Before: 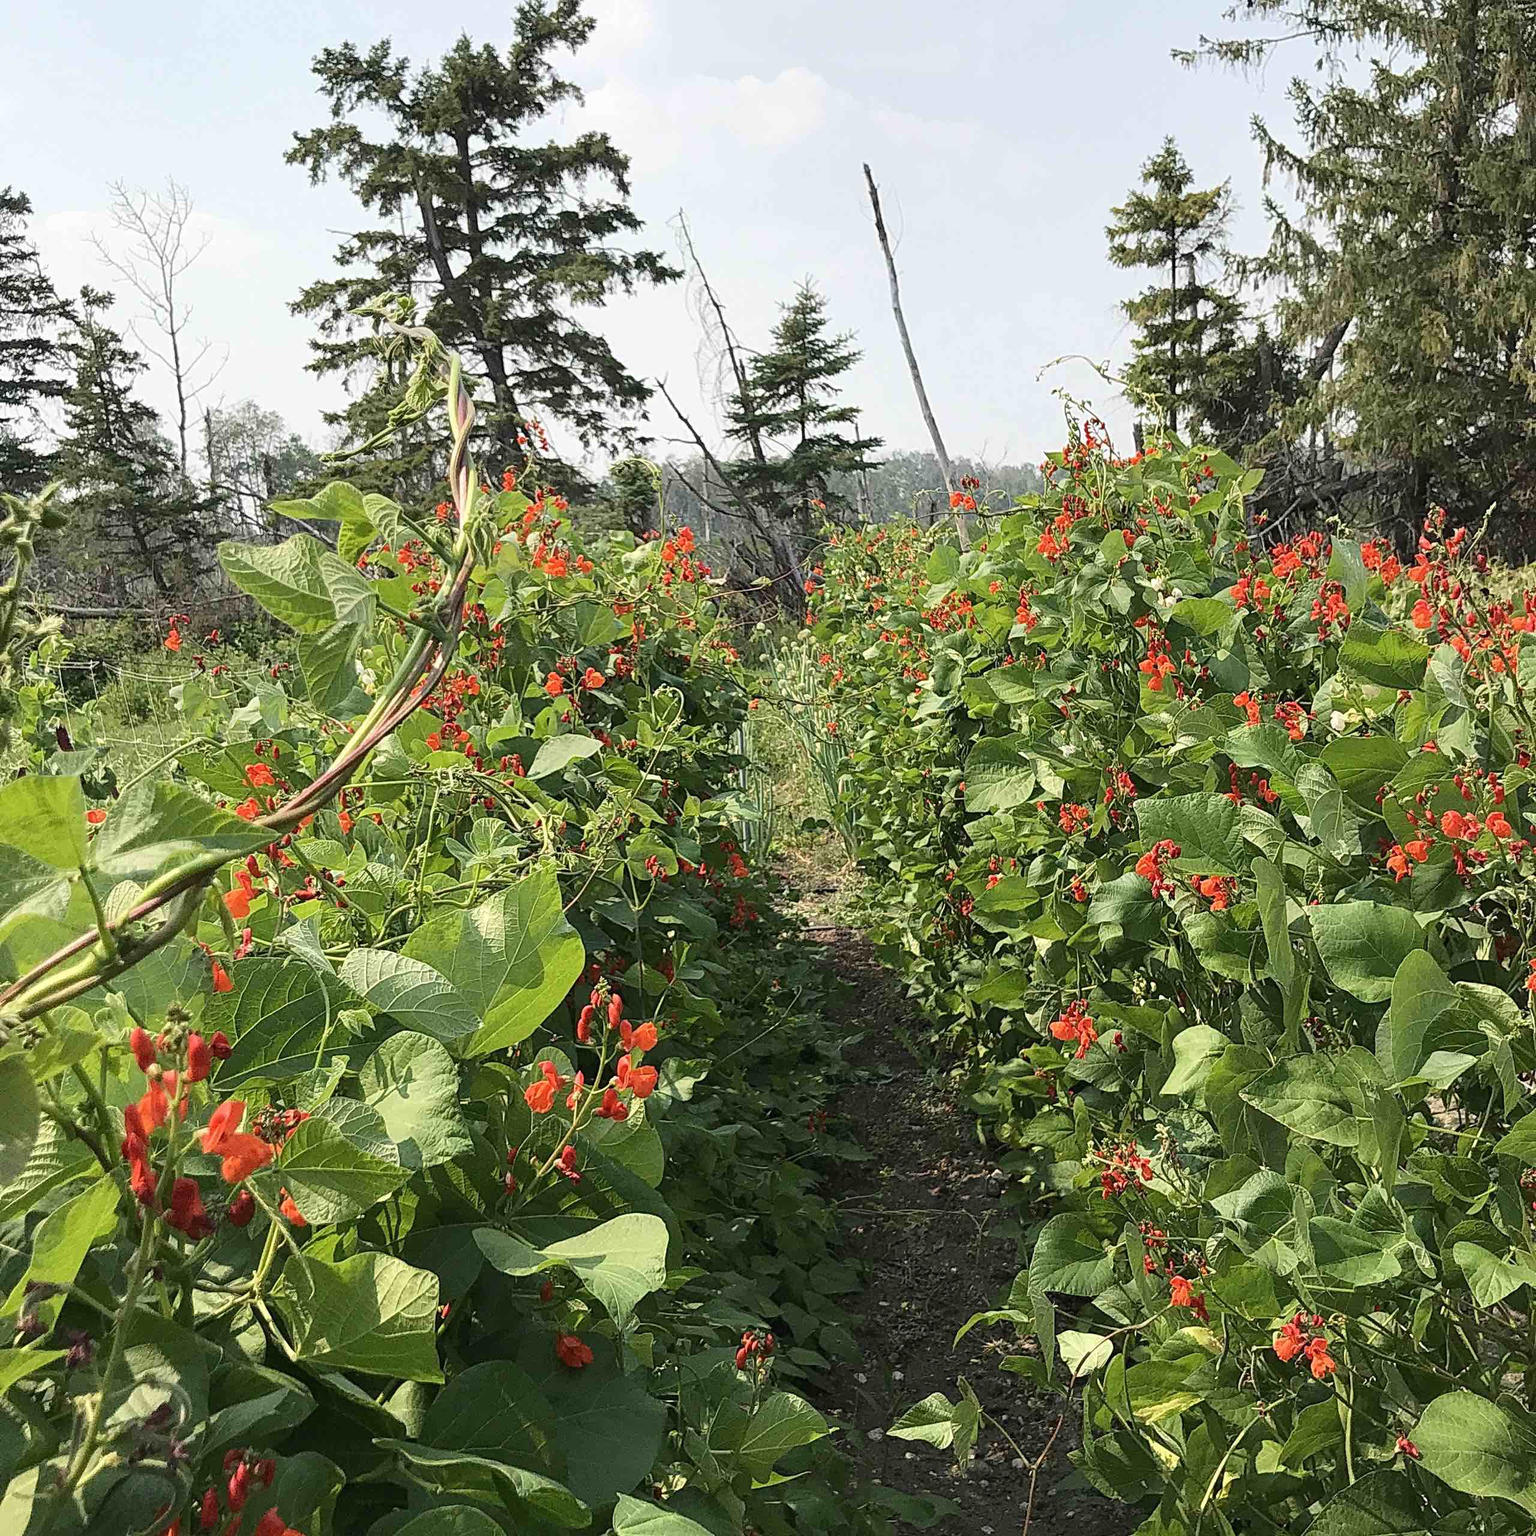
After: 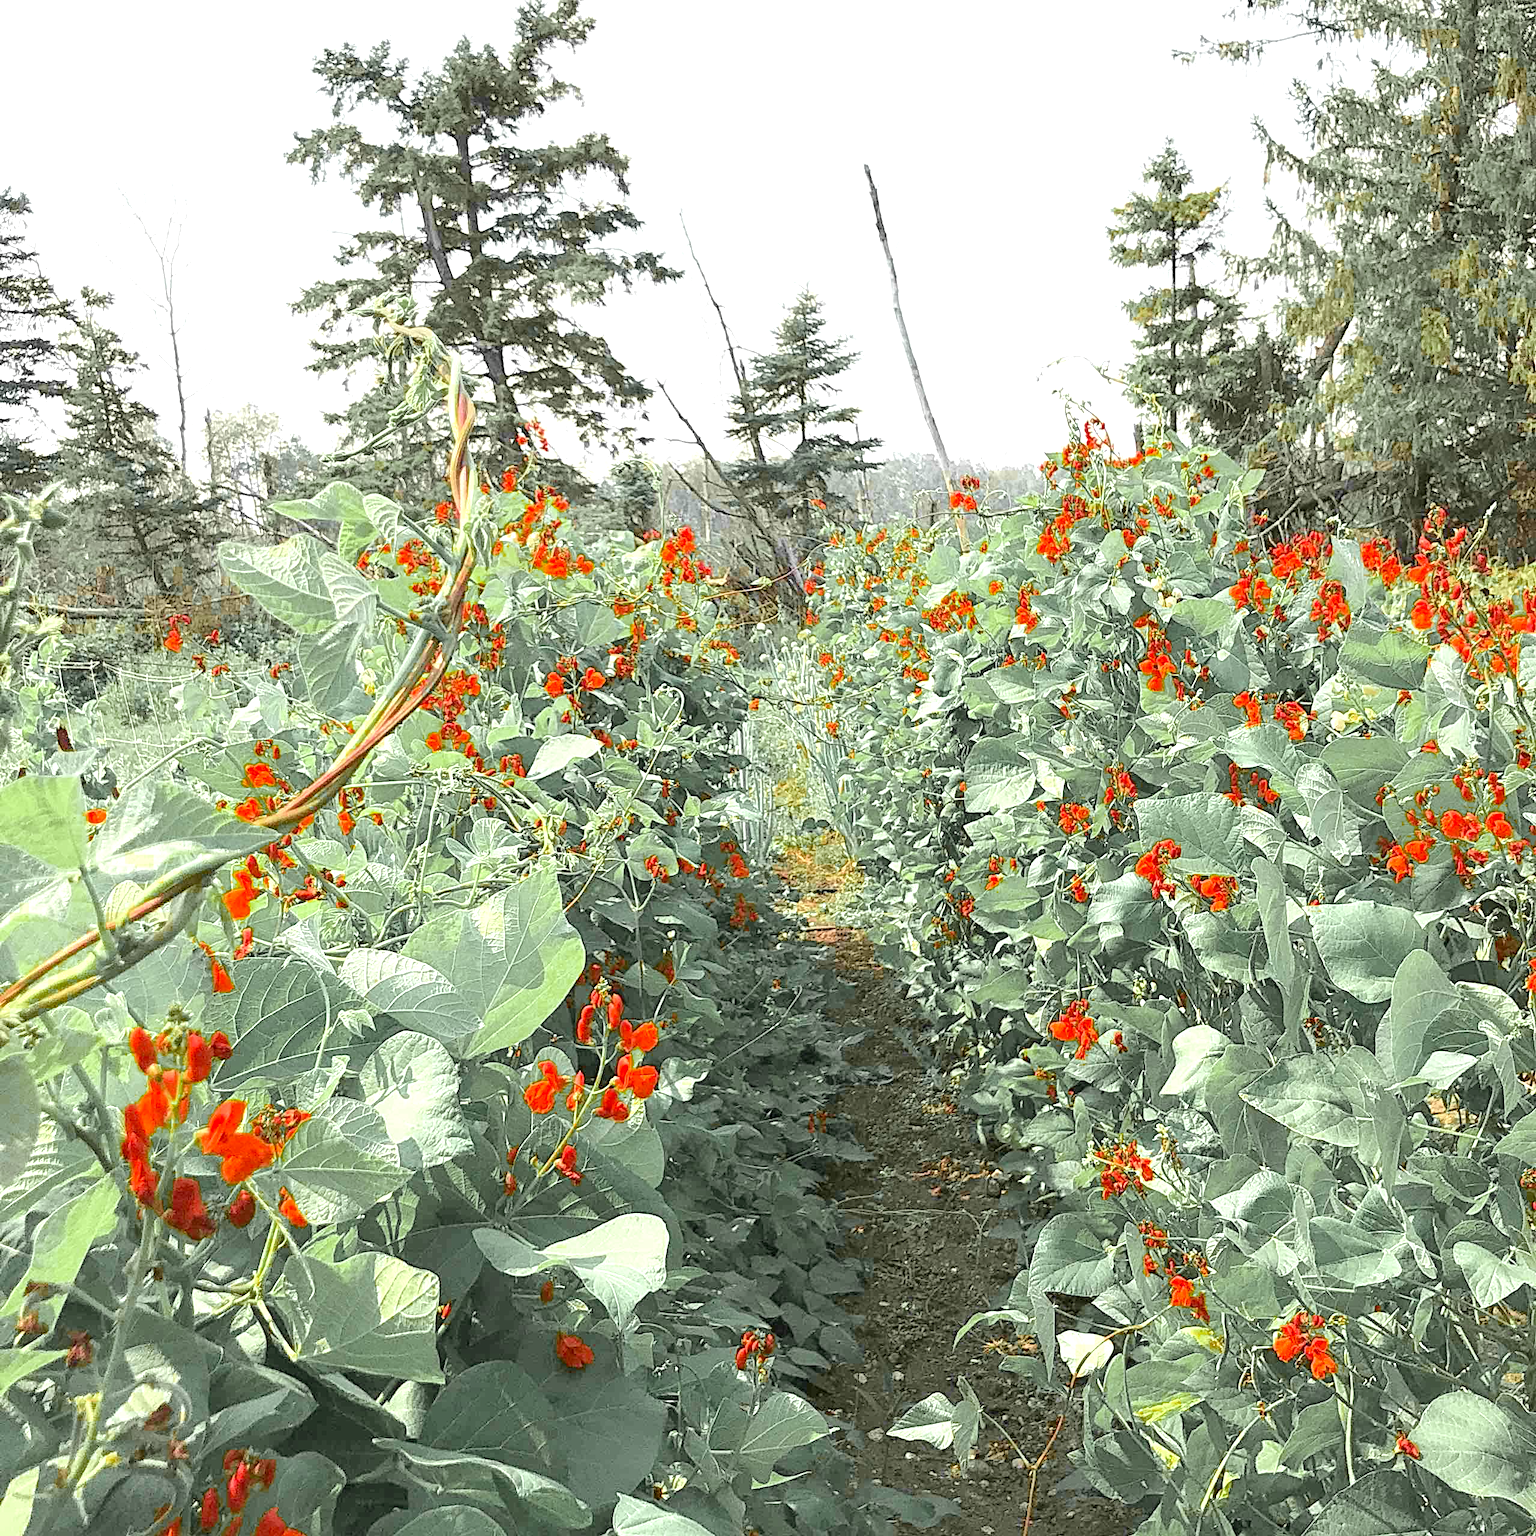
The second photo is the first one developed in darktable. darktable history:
exposure: black level correction 0.001, exposure 1.398 EV, compensate exposure bias true, compensate highlight preservation false
tone curve: curves: ch0 [(0, 0) (0.402, 0.473) (0.673, 0.68) (0.899, 0.832) (0.999, 0.903)]; ch1 [(0, 0) (0.379, 0.262) (0.464, 0.425) (0.498, 0.49) (0.507, 0.5) (0.53, 0.532) (0.582, 0.583) (0.68, 0.672) (0.791, 0.748) (1, 0.896)]; ch2 [(0, 0) (0.199, 0.414) (0.438, 0.49) (0.496, 0.501) (0.515, 0.546) (0.577, 0.605) (0.632, 0.649) (0.717, 0.727) (0.845, 0.855) (0.998, 0.977)], color space Lab, independent channels, preserve colors none
color zones: curves: ch0 [(0.004, 0.388) (0.125, 0.392) (0.25, 0.404) (0.375, 0.5) (0.5, 0.5) (0.625, 0.5) (0.75, 0.5) (0.875, 0.5)]; ch1 [(0, 0.5) (0.125, 0.5) (0.25, 0.5) (0.375, 0.124) (0.524, 0.124) (0.645, 0.128) (0.789, 0.132) (0.914, 0.096) (0.998, 0.068)]
